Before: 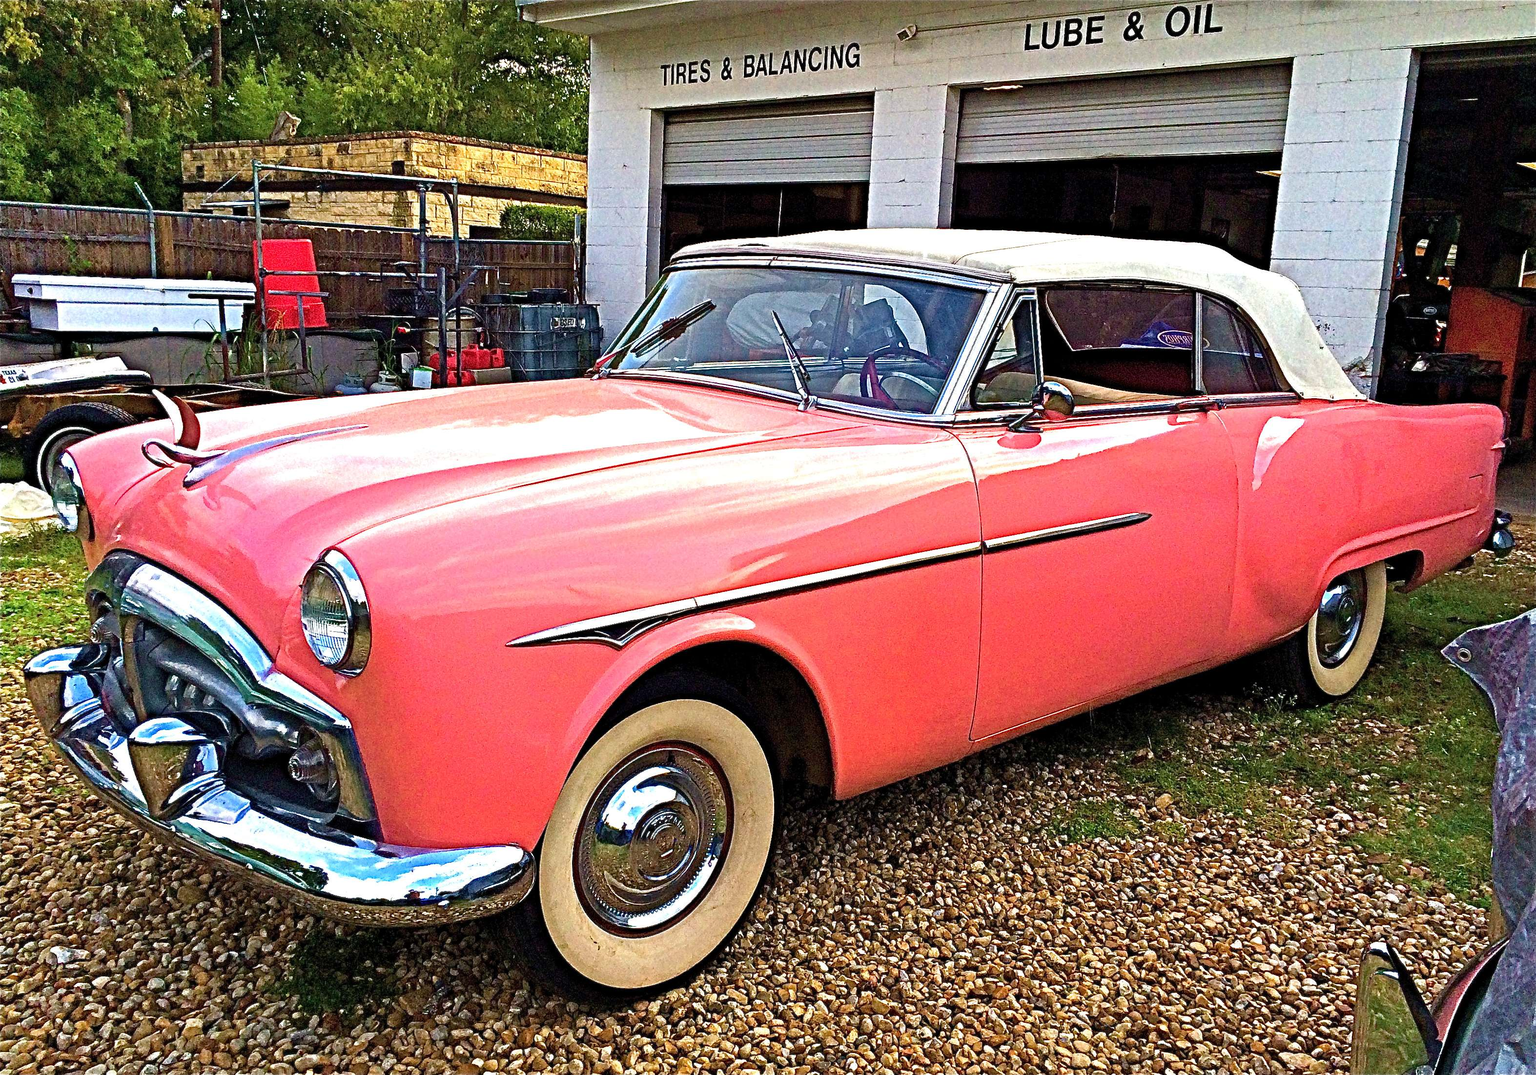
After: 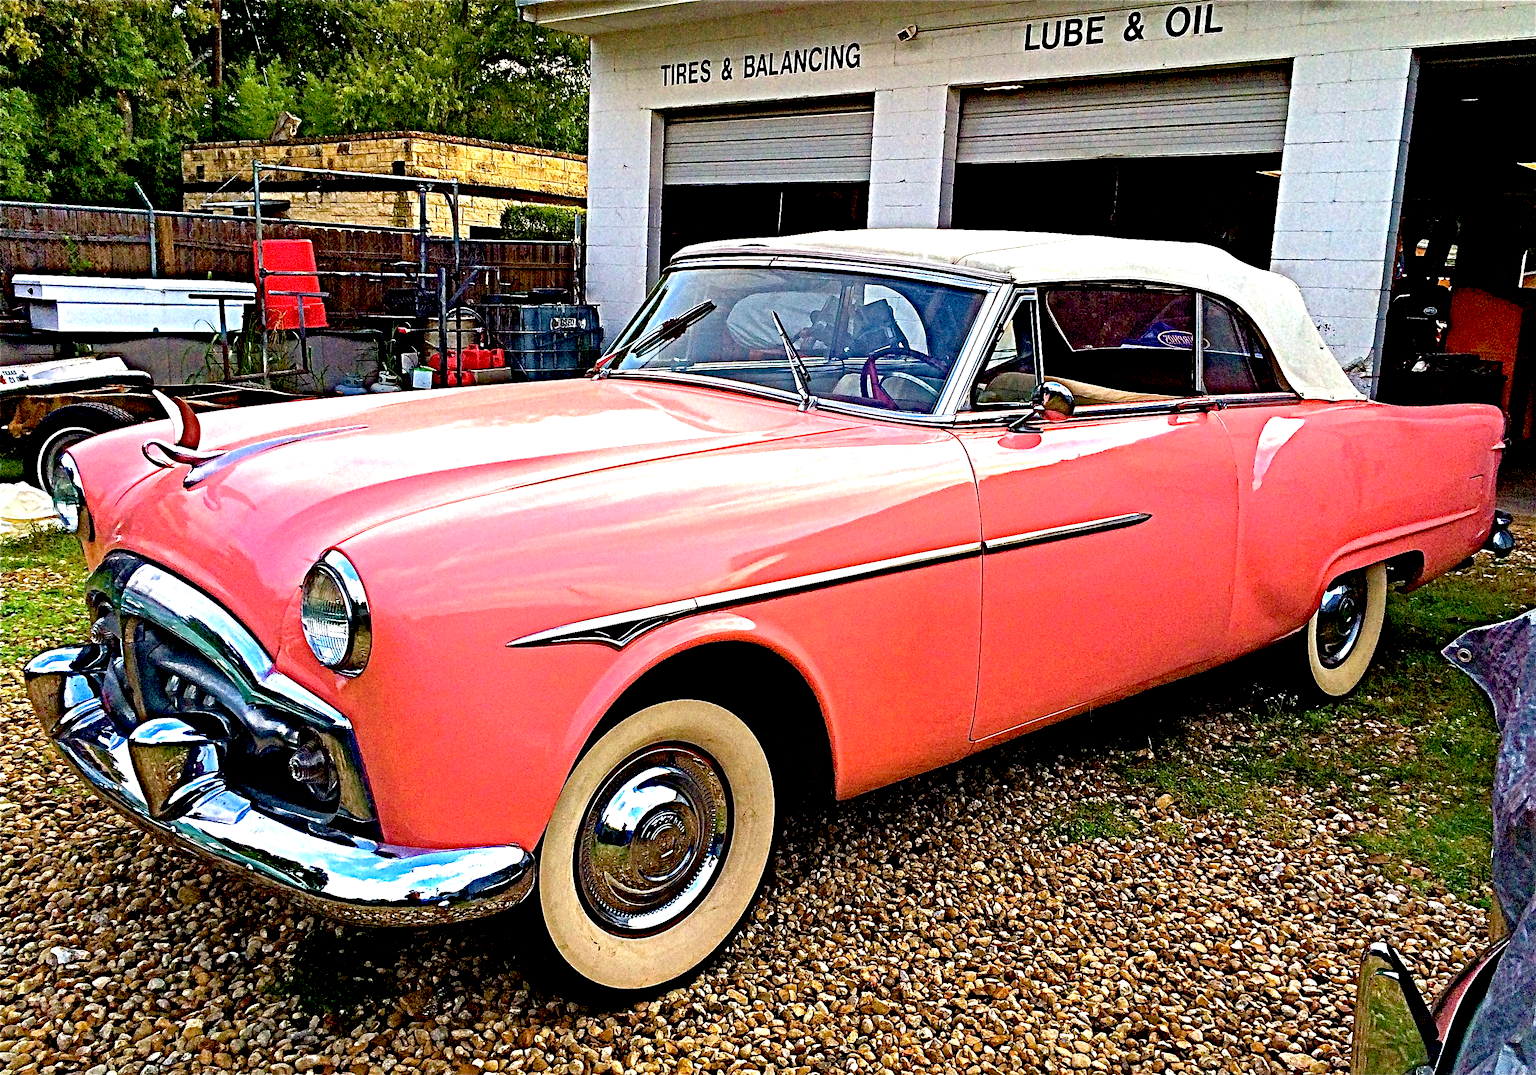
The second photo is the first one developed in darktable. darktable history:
exposure: black level correction 0.024, exposure 0.186 EV, compensate highlight preservation false
